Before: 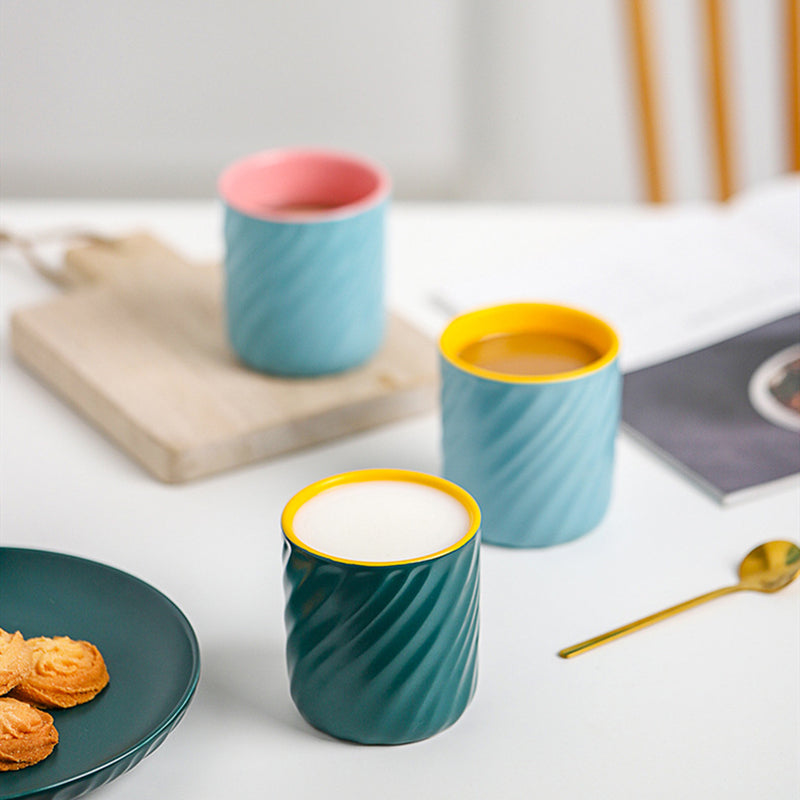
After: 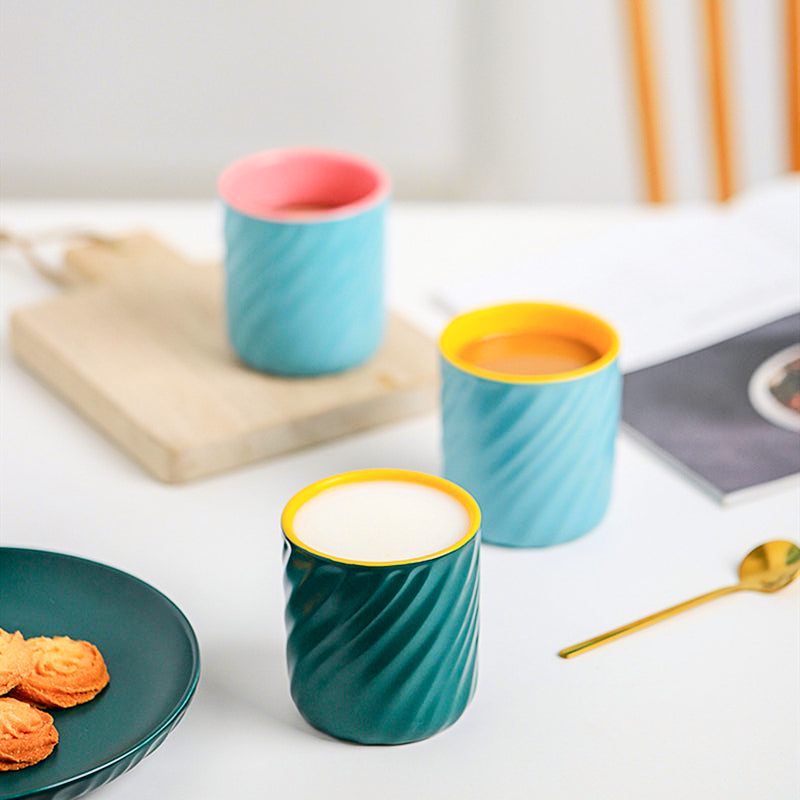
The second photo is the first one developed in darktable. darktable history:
tone curve: curves: ch0 [(0, 0.013) (0.054, 0.018) (0.205, 0.191) (0.289, 0.292) (0.39, 0.424) (0.493, 0.551) (0.666, 0.743) (0.795, 0.841) (1, 0.998)]; ch1 [(0, 0) (0.385, 0.343) (0.439, 0.415) (0.494, 0.495) (0.501, 0.501) (0.51, 0.509) (0.548, 0.554) (0.586, 0.614) (0.66, 0.706) (0.783, 0.804) (1, 1)]; ch2 [(0, 0) (0.304, 0.31) (0.403, 0.399) (0.441, 0.428) (0.47, 0.469) (0.498, 0.496) (0.524, 0.538) (0.566, 0.579) (0.633, 0.665) (0.7, 0.711) (1, 1)], color space Lab, independent channels, preserve colors none
